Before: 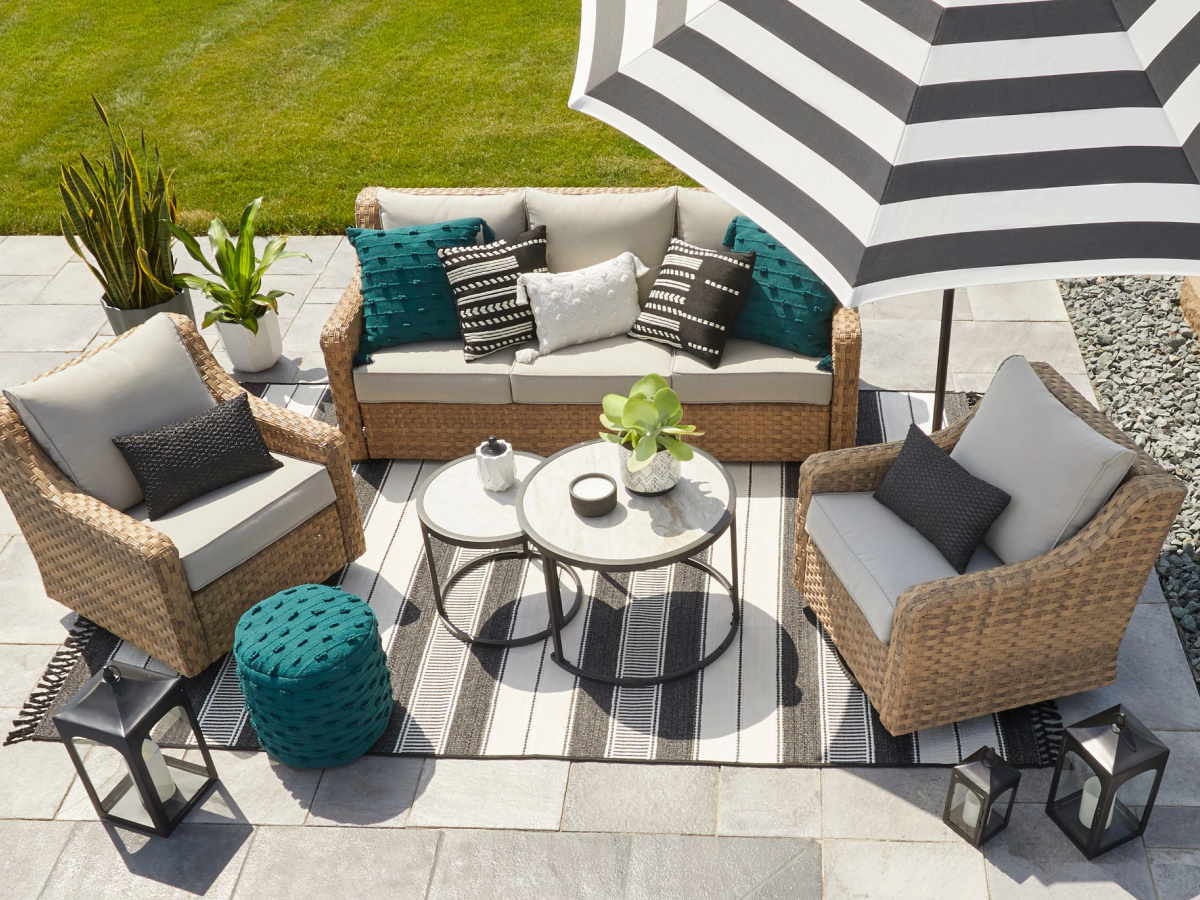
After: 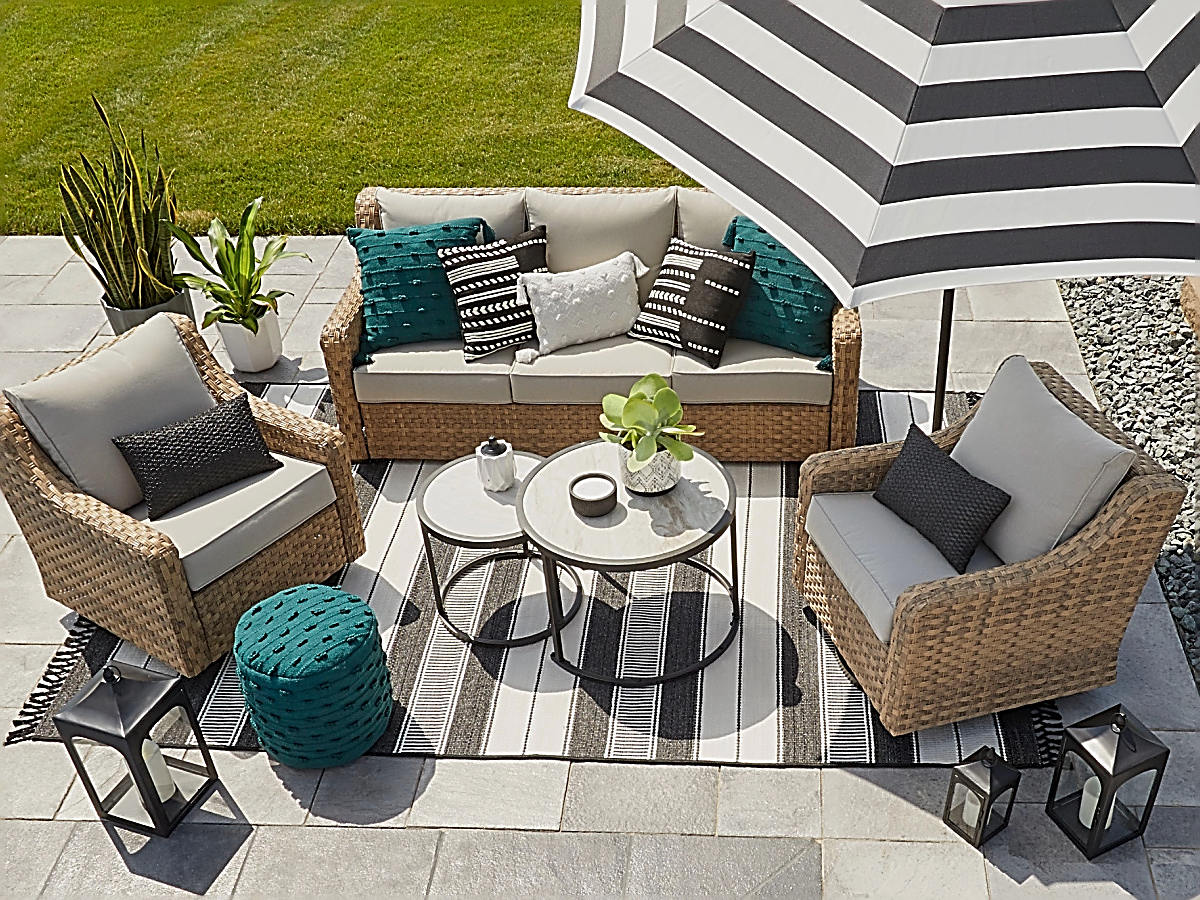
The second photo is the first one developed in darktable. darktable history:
sharpen: amount 1.869
exposure: exposure -0.276 EV, compensate highlight preservation false
